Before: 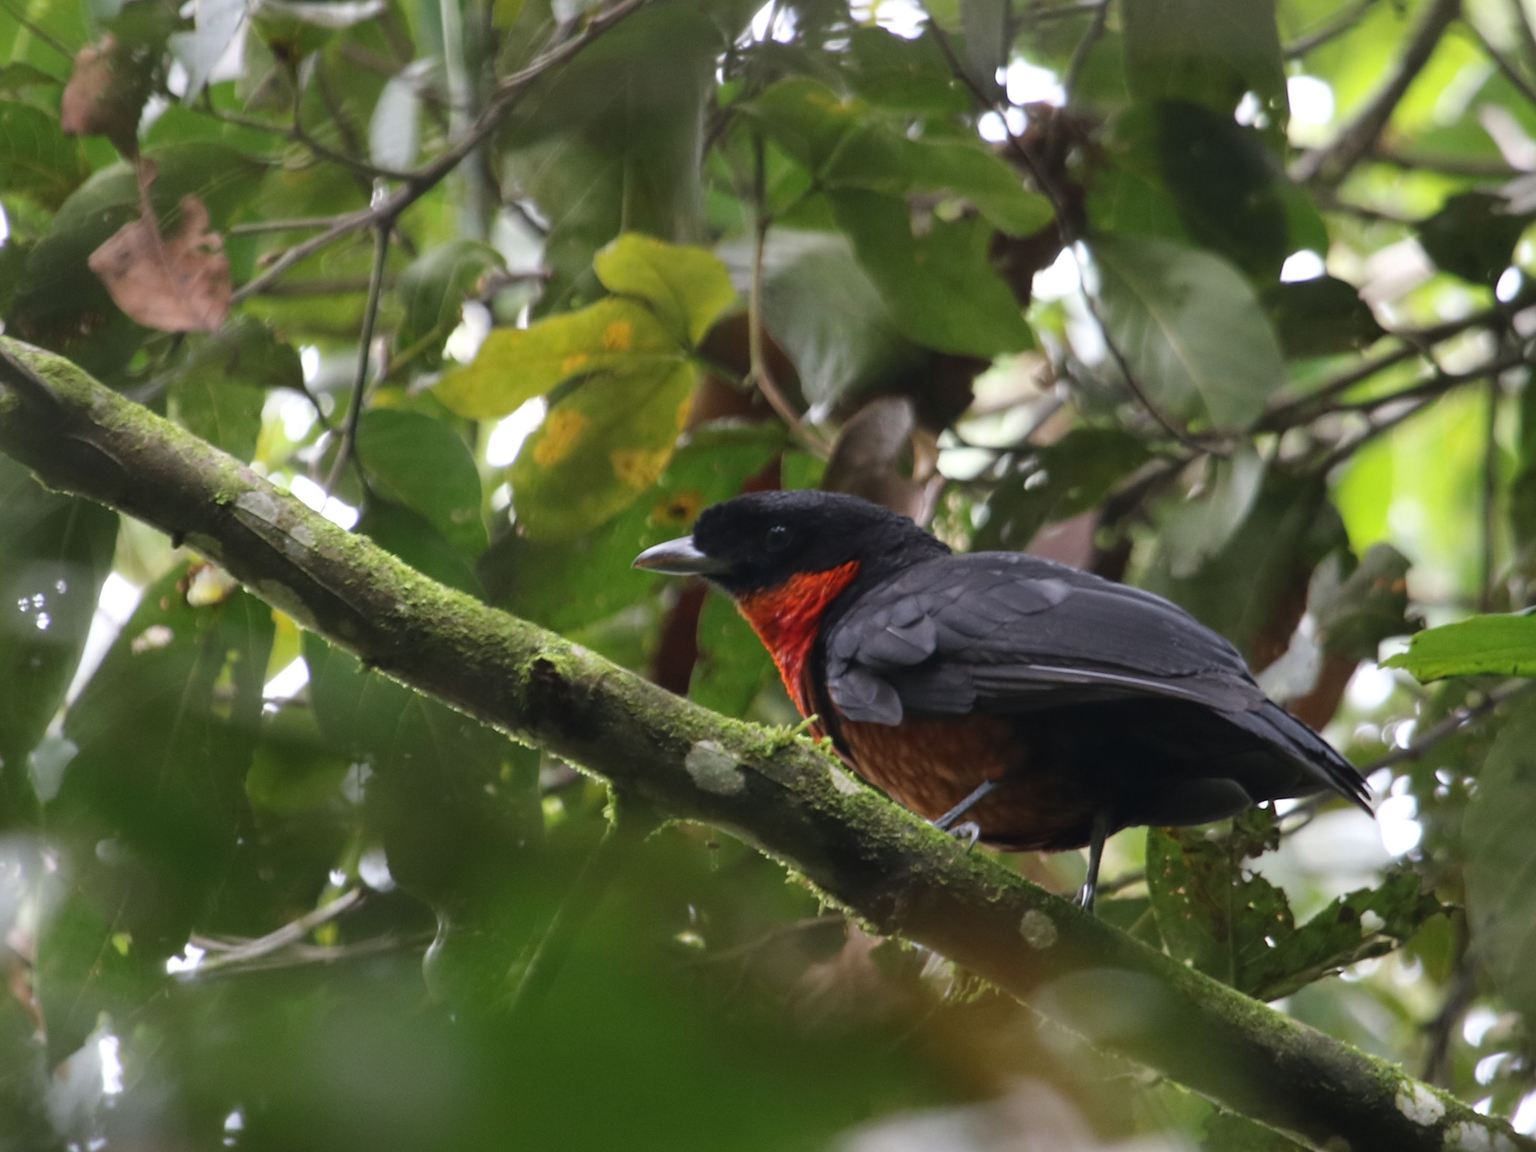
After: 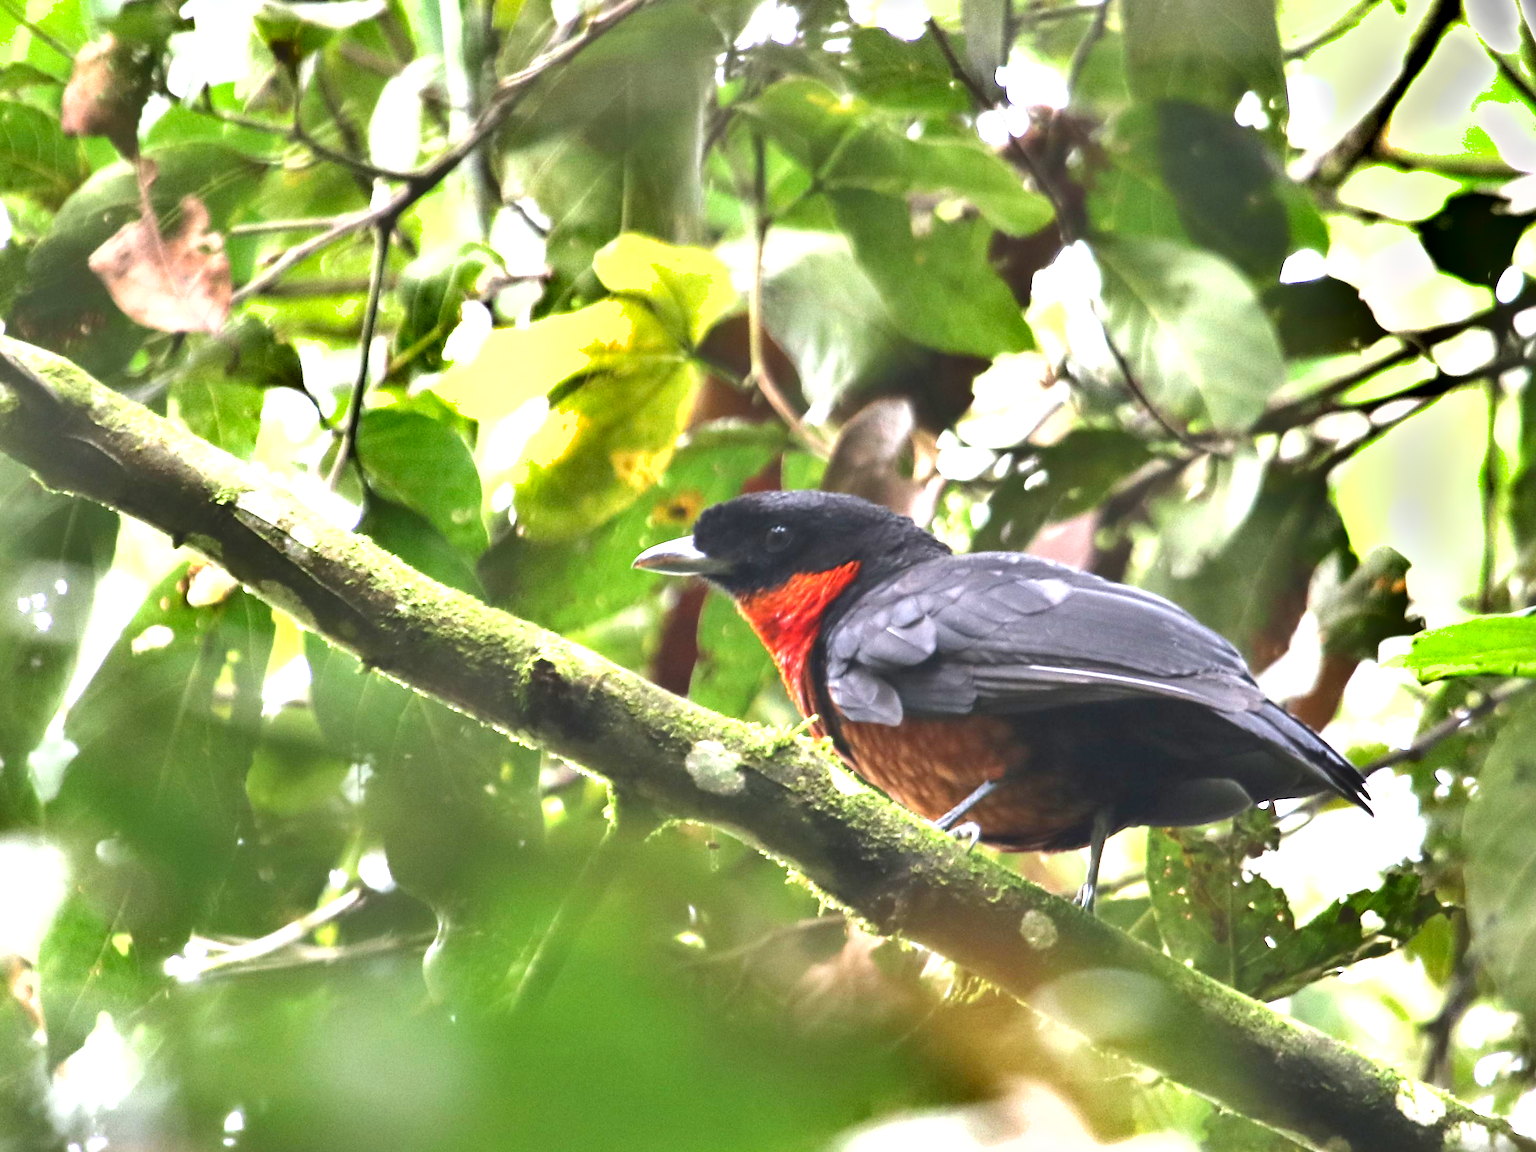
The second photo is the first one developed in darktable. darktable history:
tone equalizer: edges refinement/feathering 500, mask exposure compensation -1.57 EV, preserve details no
shadows and highlights: radius 135.93, soften with gaussian
sharpen: radius 1.492, amount 0.415, threshold 1.411
exposure: exposure 2.22 EV, compensate exposure bias true, compensate highlight preservation false
